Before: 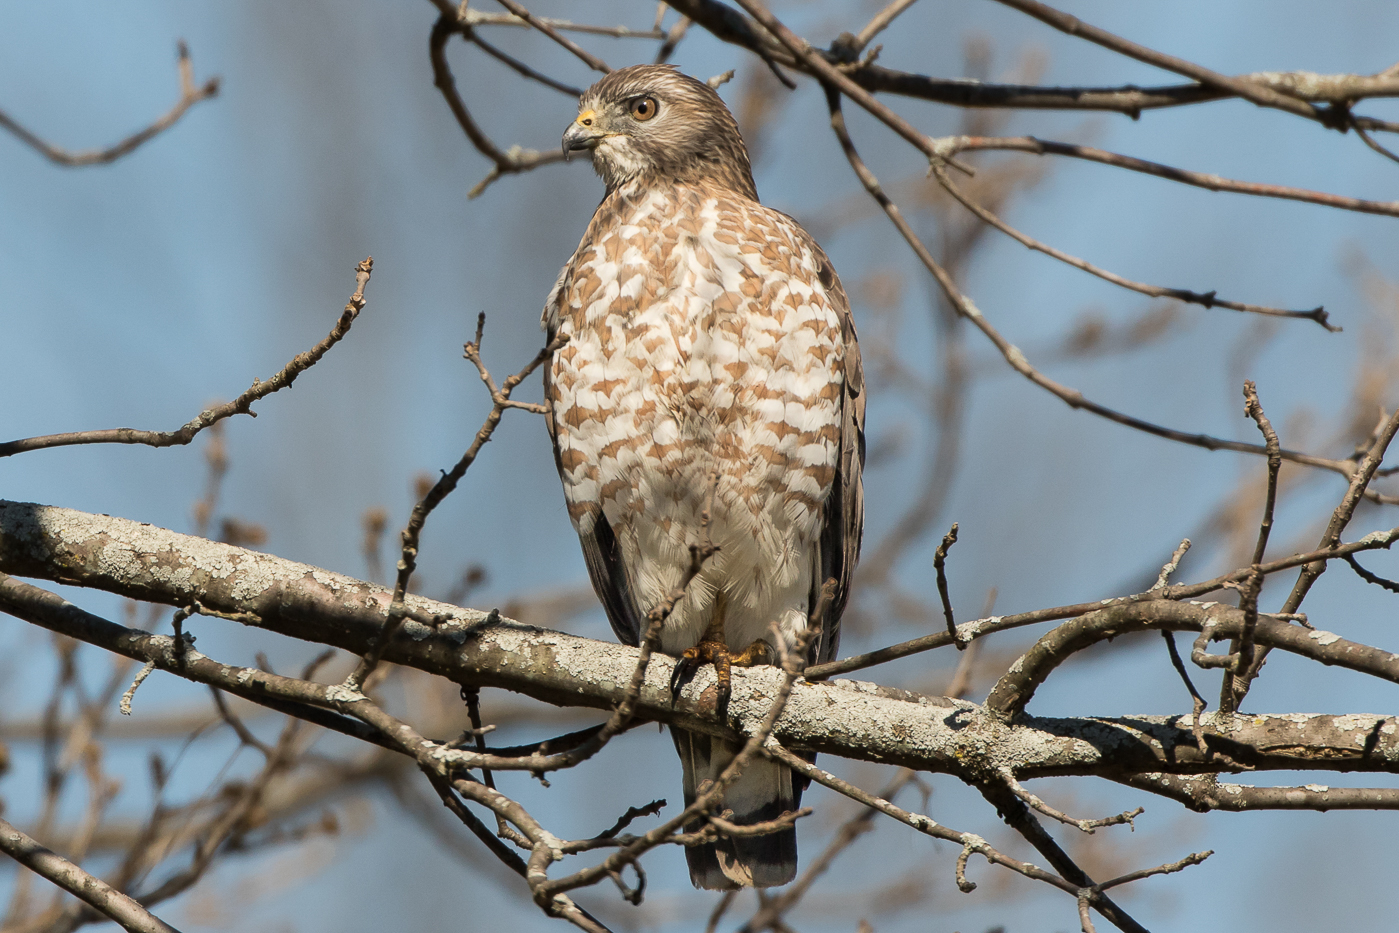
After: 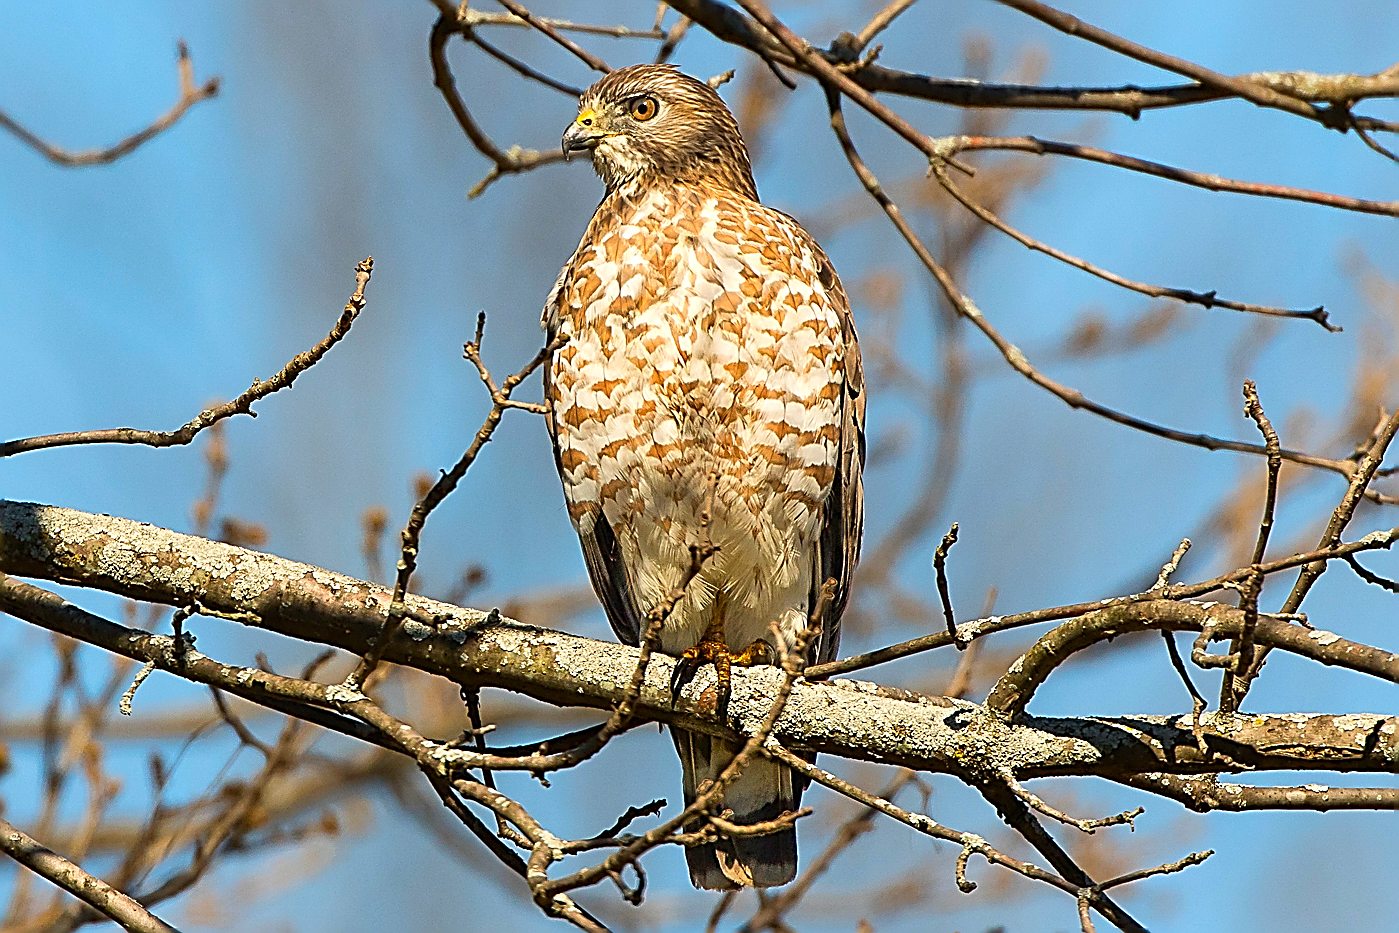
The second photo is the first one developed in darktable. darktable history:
sharpen: amount 1.989
color correction: highlights b* -0.029, saturation 1.82
exposure: black level correction 0, exposure 0.893 EV, compensate exposure bias true, compensate highlight preservation false
